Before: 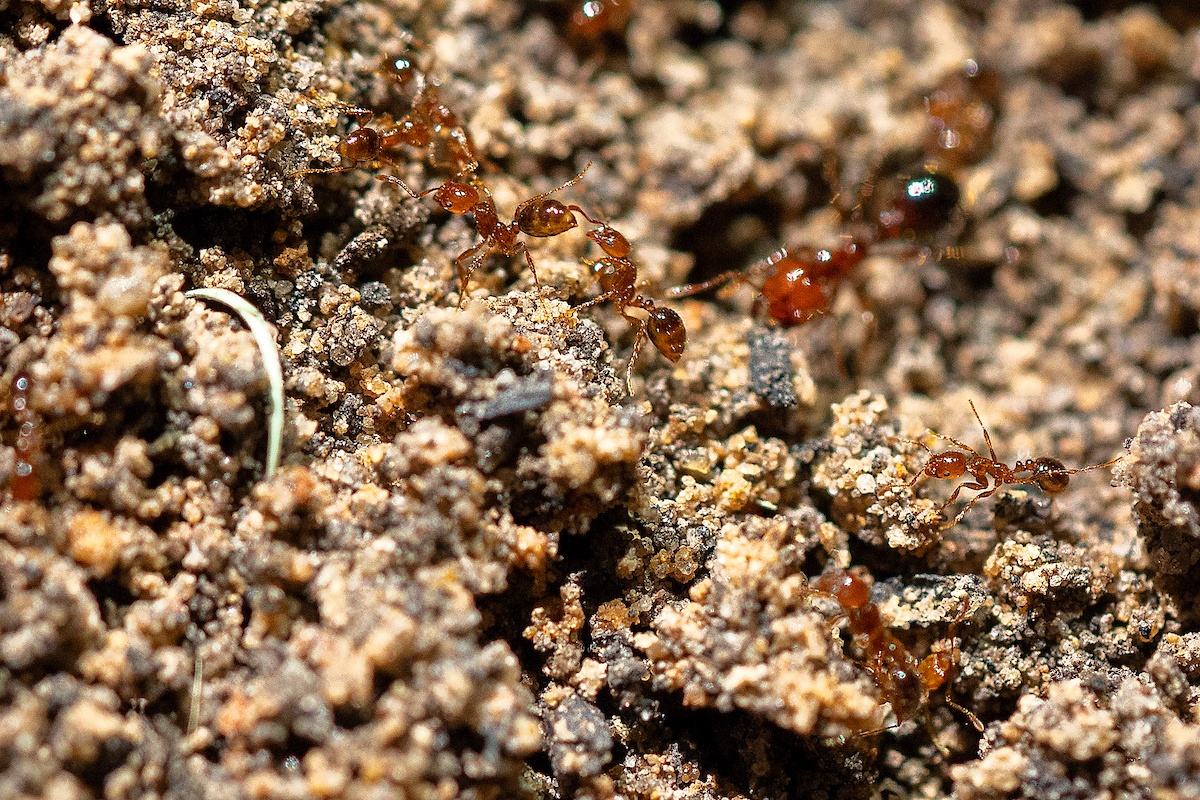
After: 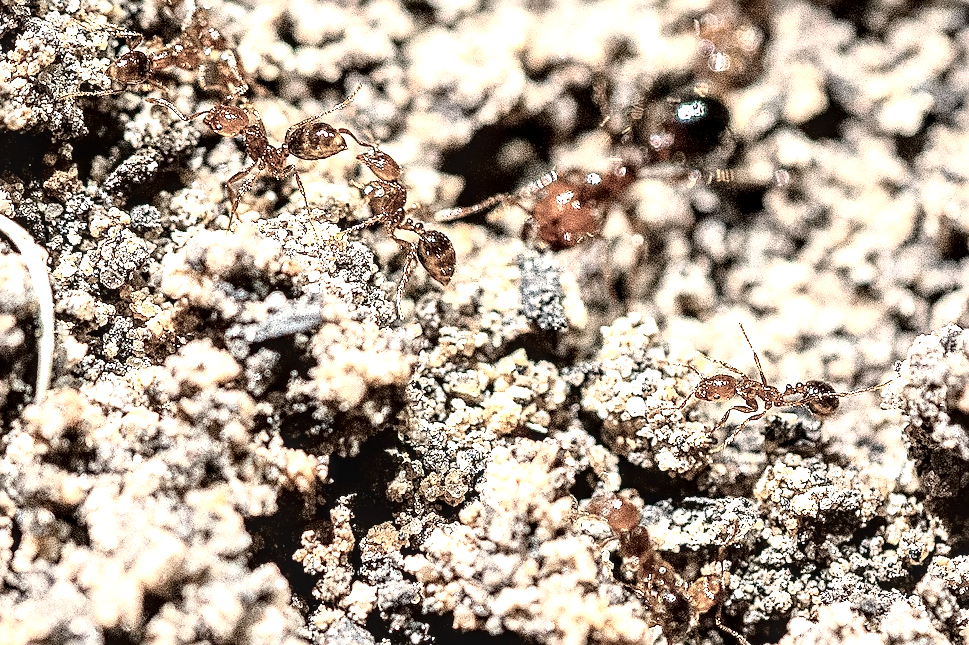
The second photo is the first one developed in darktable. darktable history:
contrast brightness saturation: contrast 0.063, brightness -0.007, saturation -0.234
sharpen: amount 0.491
local contrast: detail 150%
exposure: black level correction 0, exposure 1.001 EV, compensate highlight preservation false
tone curve: curves: ch0 [(0, 0.016) (0.11, 0.039) (0.259, 0.235) (0.383, 0.437) (0.499, 0.597) (0.733, 0.867) (0.843, 0.948) (1, 1)], color space Lab, independent channels, preserve colors none
color correction: highlights b* 0.064, saturation 0.604
crop: left 19.208%, top 9.642%, right 0%, bottom 9.633%
